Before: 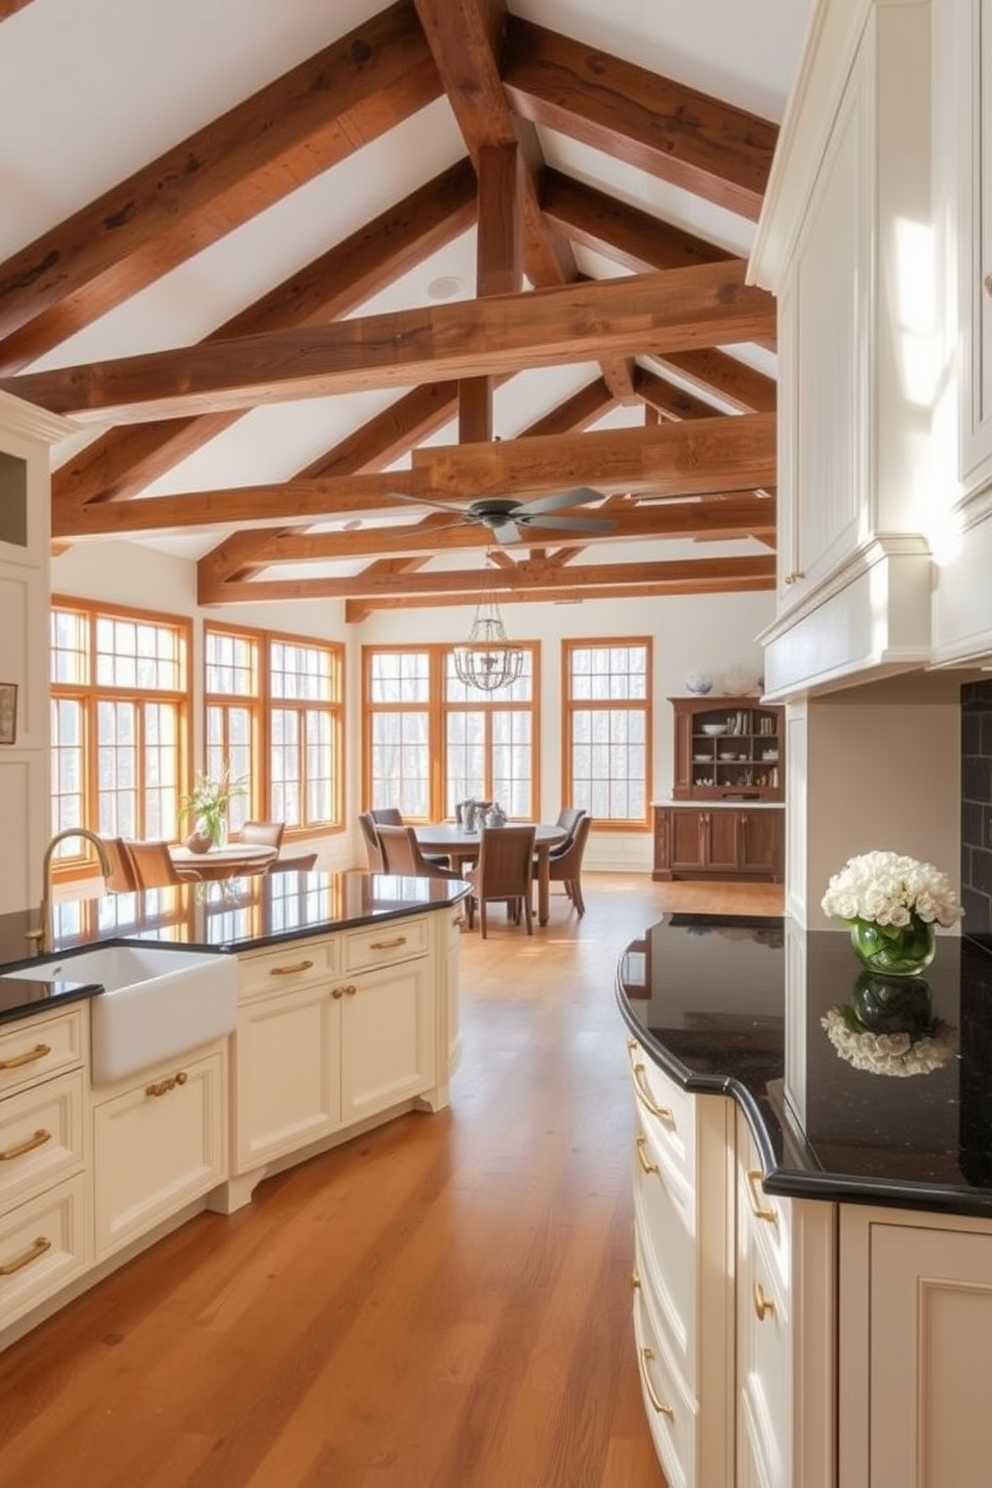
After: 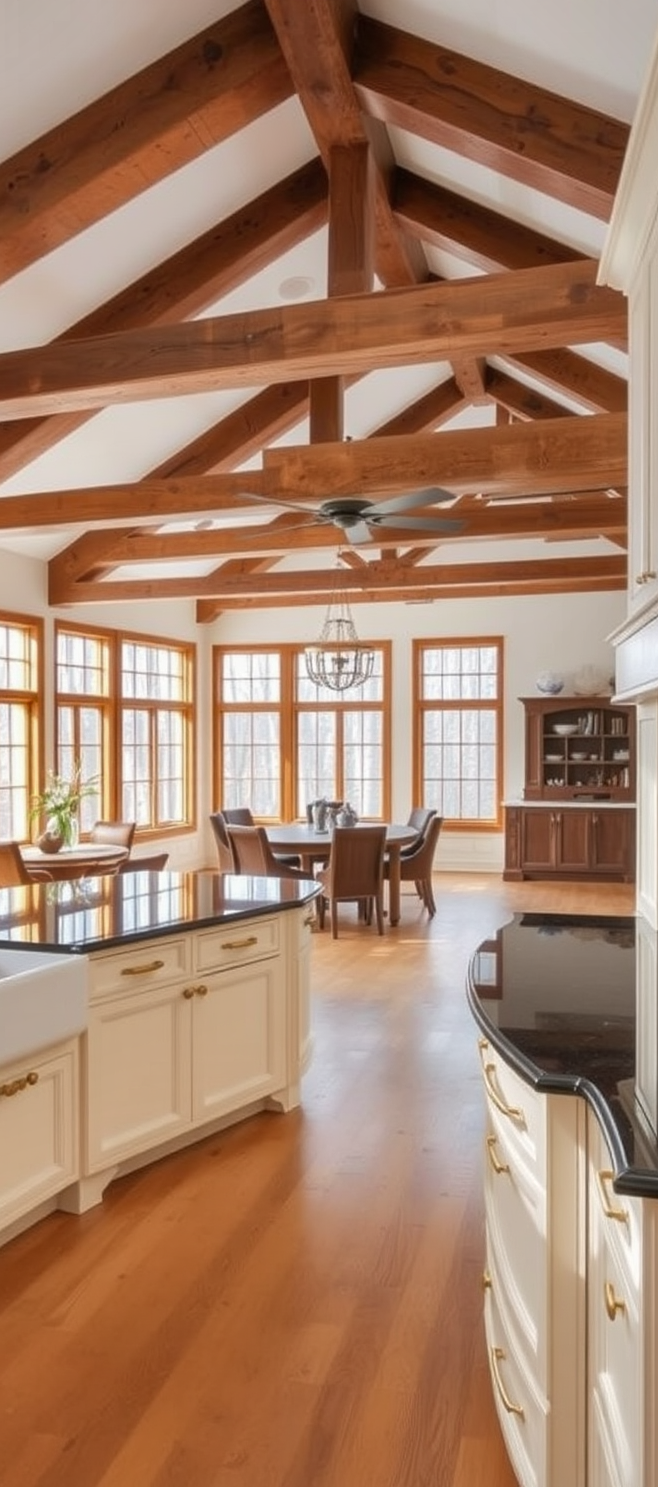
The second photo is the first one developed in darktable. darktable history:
shadows and highlights: shadows 53.13, soften with gaussian
crop and rotate: left 15.138%, right 18.49%
